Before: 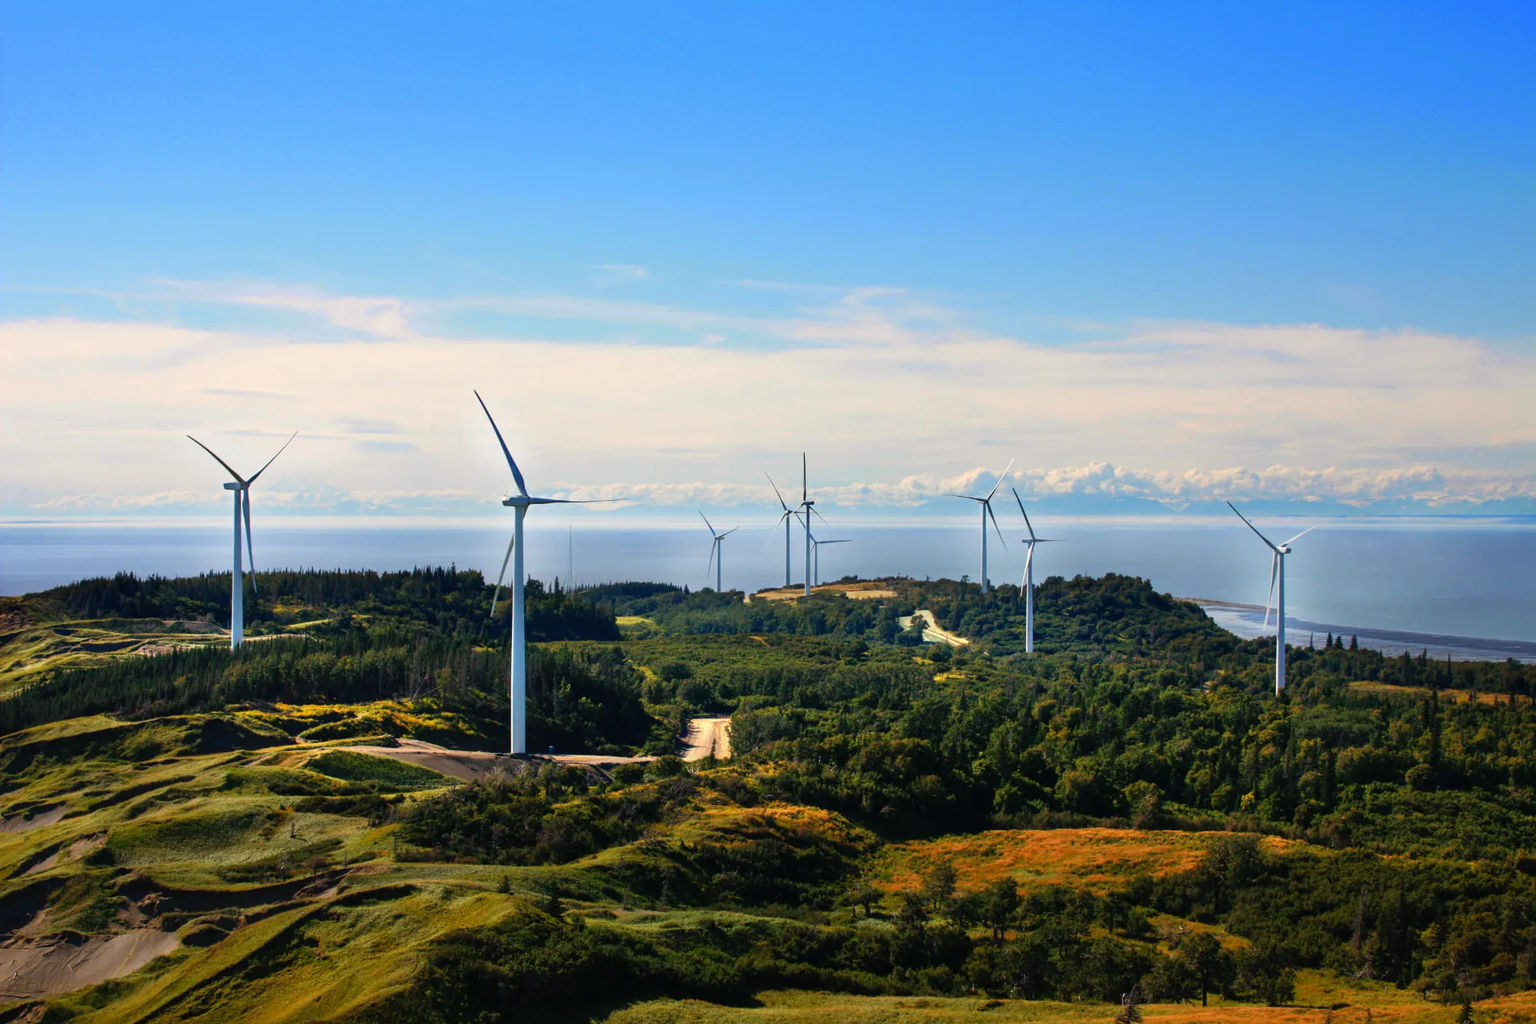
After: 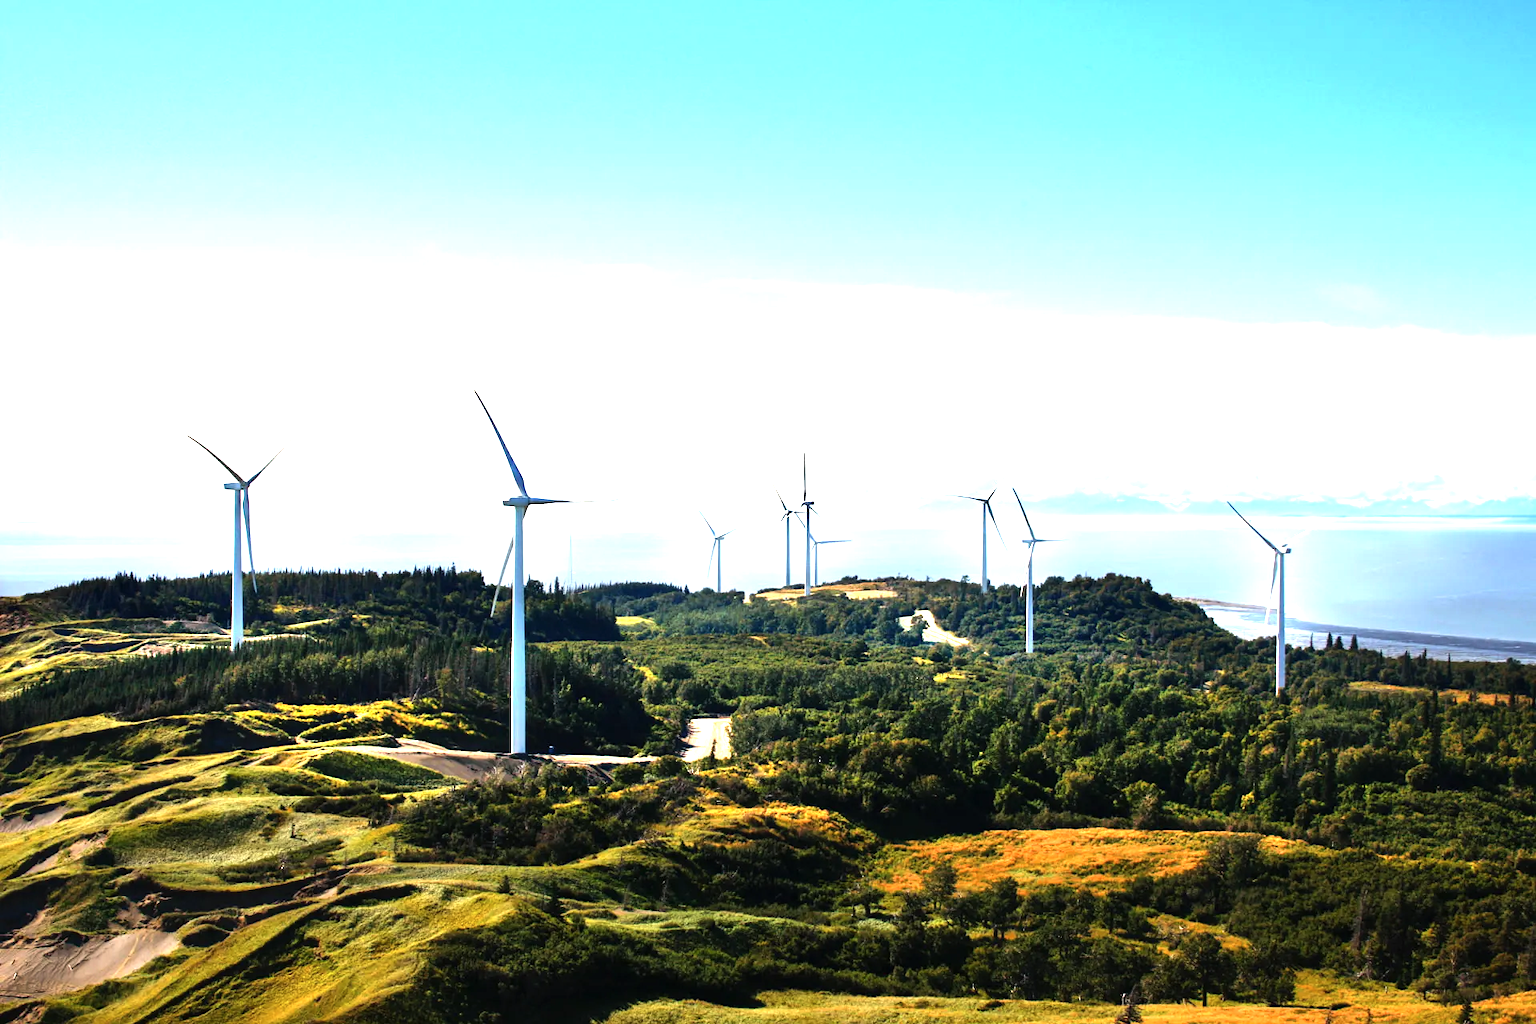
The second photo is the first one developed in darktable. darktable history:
contrast brightness saturation: saturation -0.05
tone equalizer: -8 EV -0.75 EV, -7 EV -0.7 EV, -6 EV -0.6 EV, -5 EV -0.4 EV, -3 EV 0.4 EV, -2 EV 0.6 EV, -1 EV 0.7 EV, +0 EV 0.75 EV, edges refinement/feathering 500, mask exposure compensation -1.57 EV, preserve details no
exposure: exposure 0.999 EV, compensate highlight preservation false
